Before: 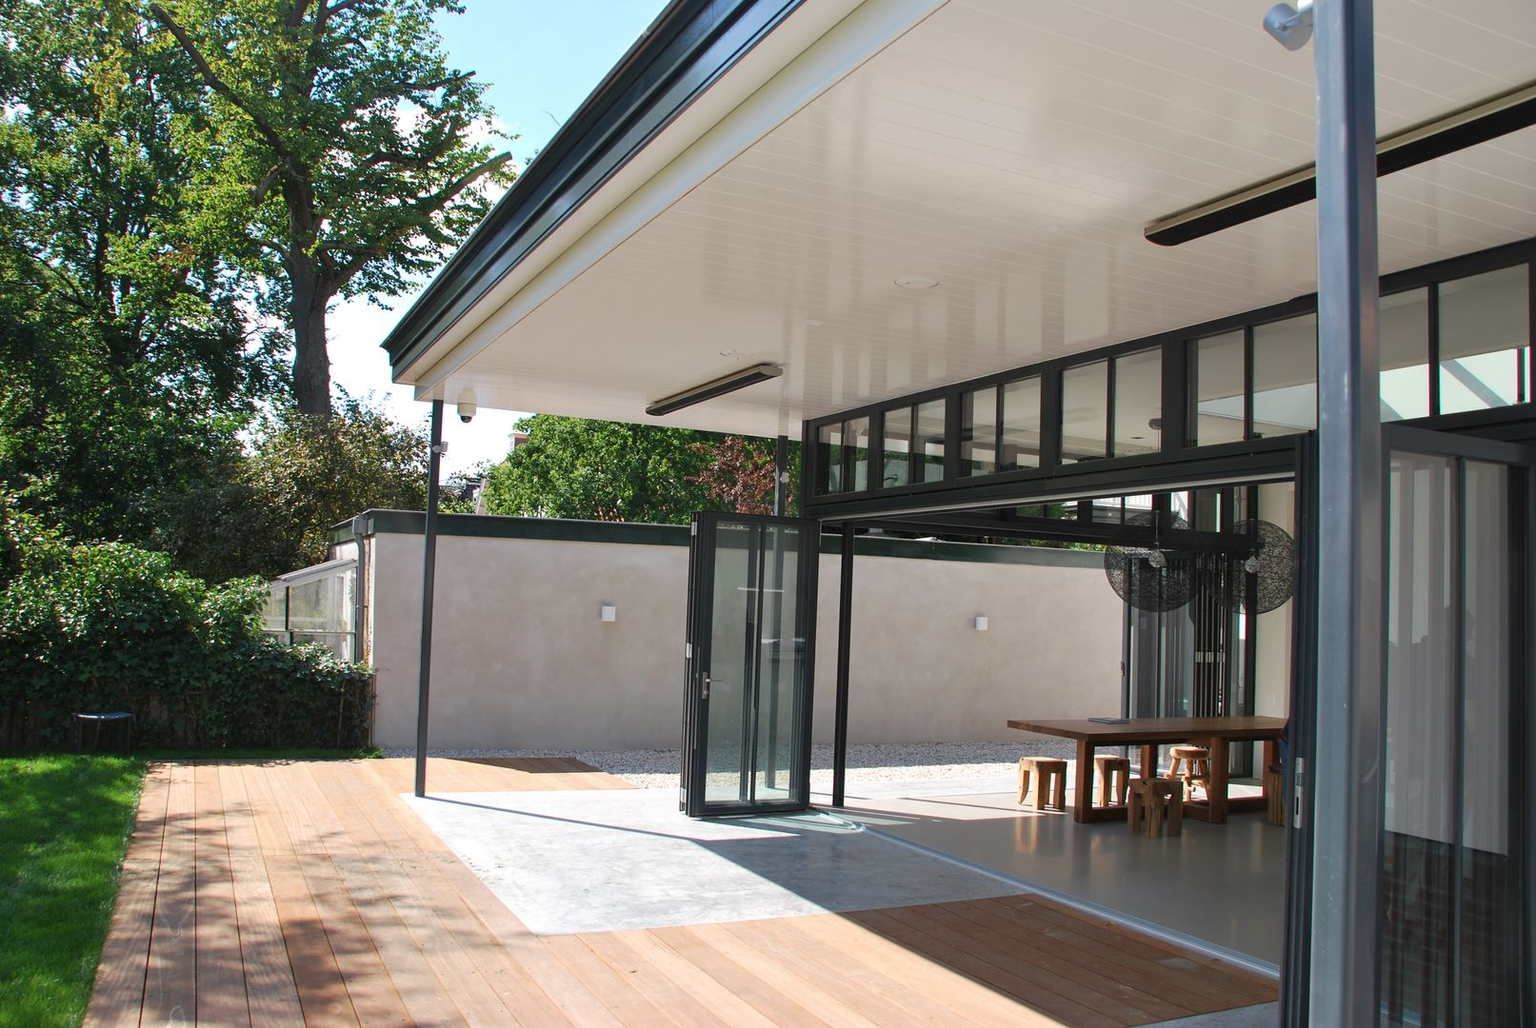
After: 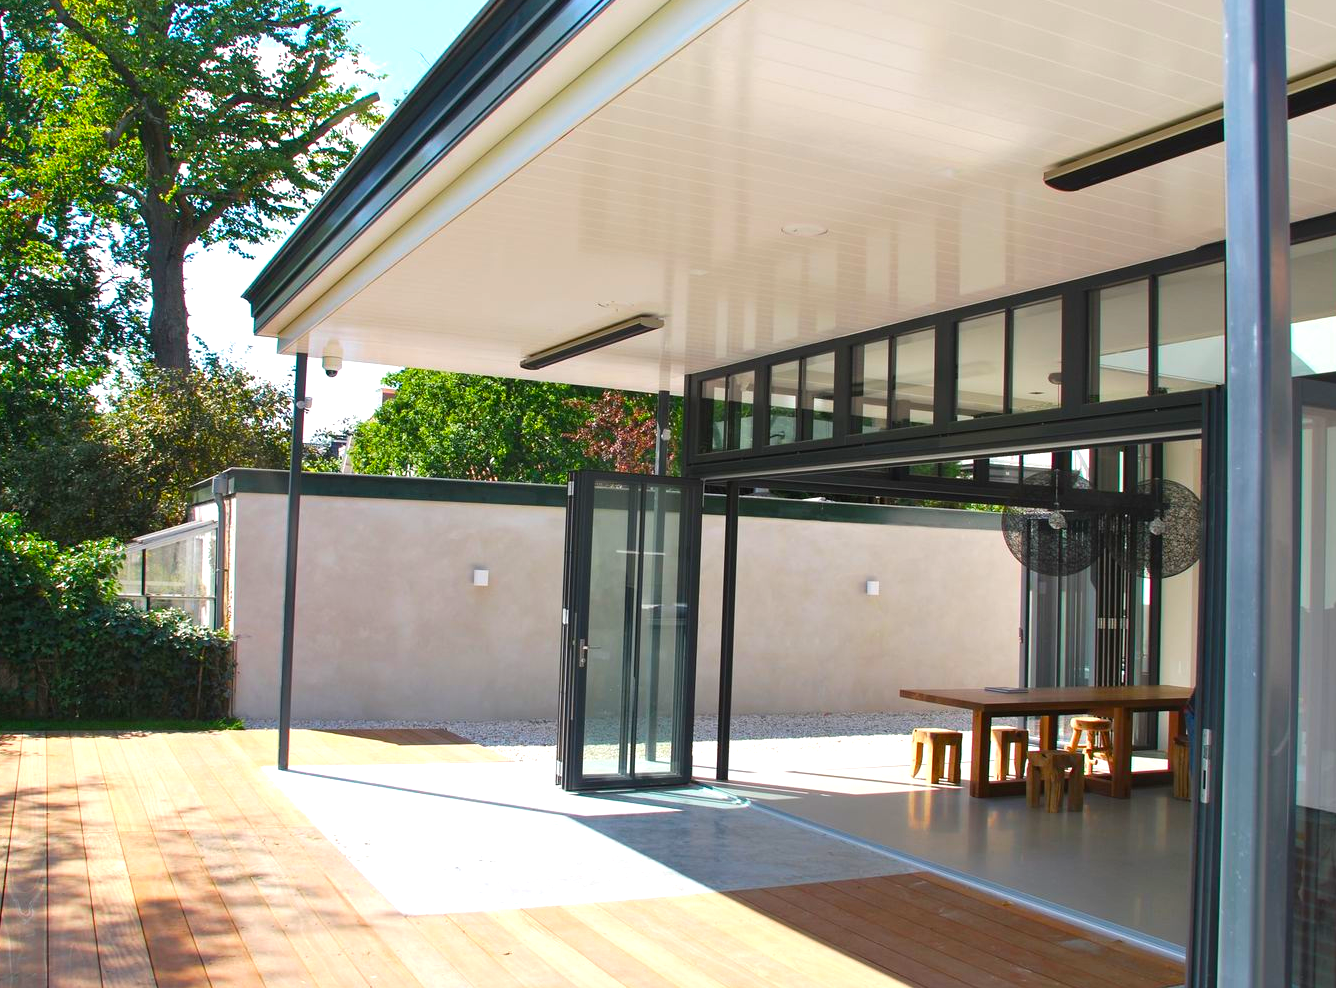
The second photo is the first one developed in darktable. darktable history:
crop: left 9.807%, top 6.259%, right 7.334%, bottom 2.177%
color balance rgb: linear chroma grading › global chroma 10%, perceptual saturation grading › global saturation 30%, global vibrance 10%
exposure: black level correction 0, exposure 0.5 EV, compensate highlight preservation false
